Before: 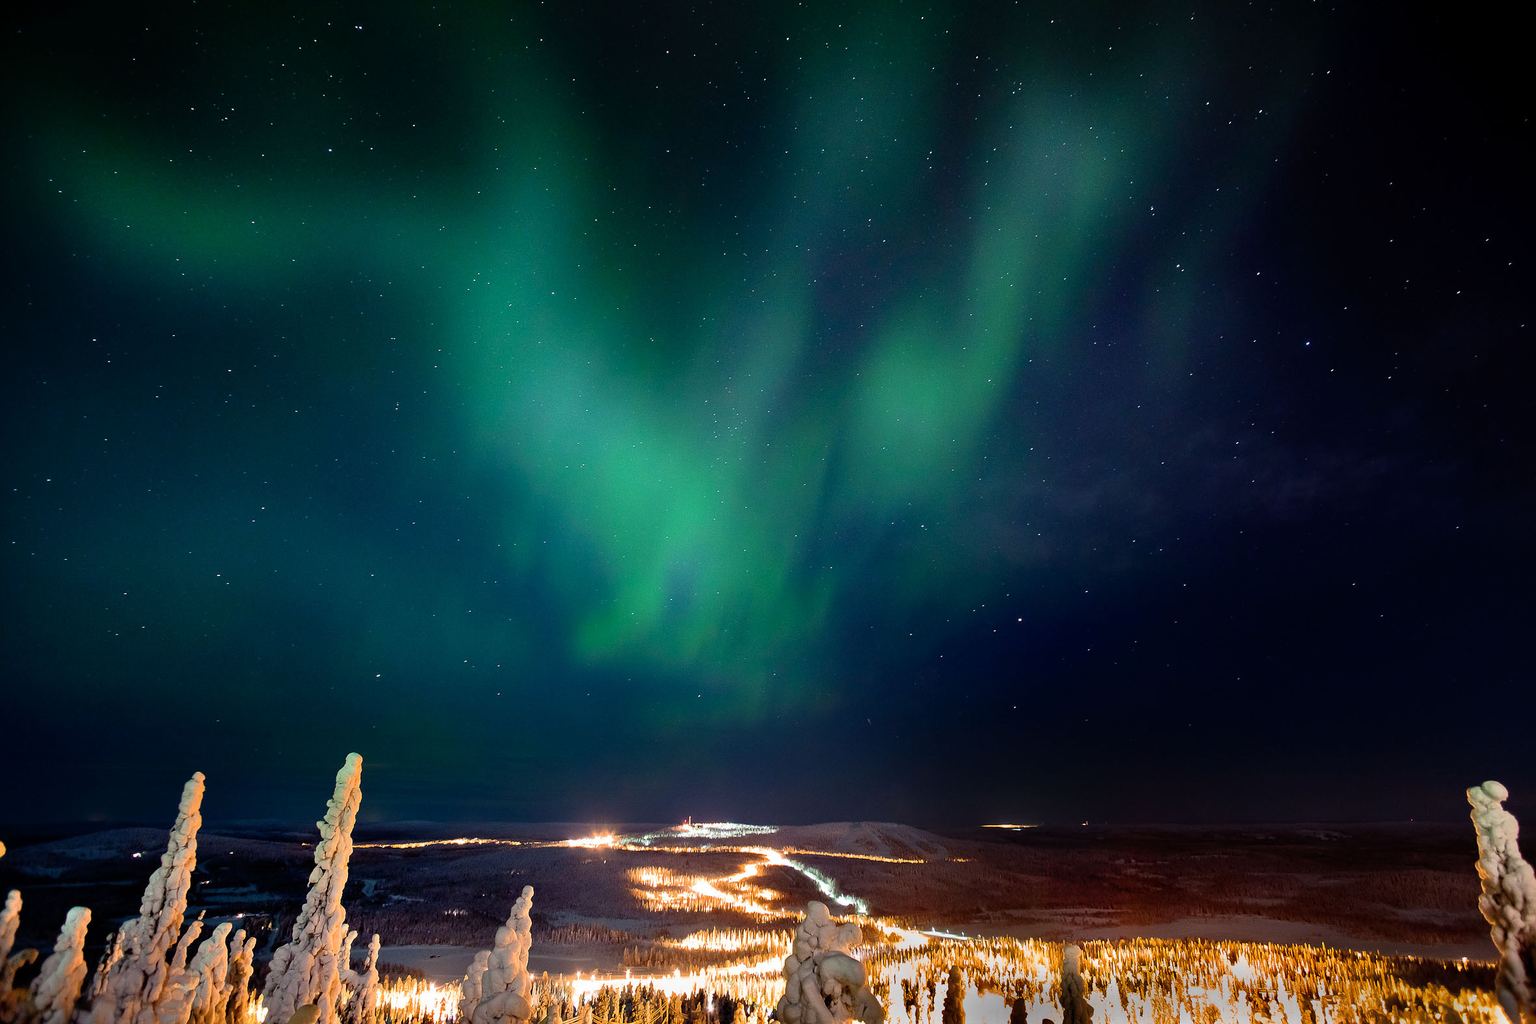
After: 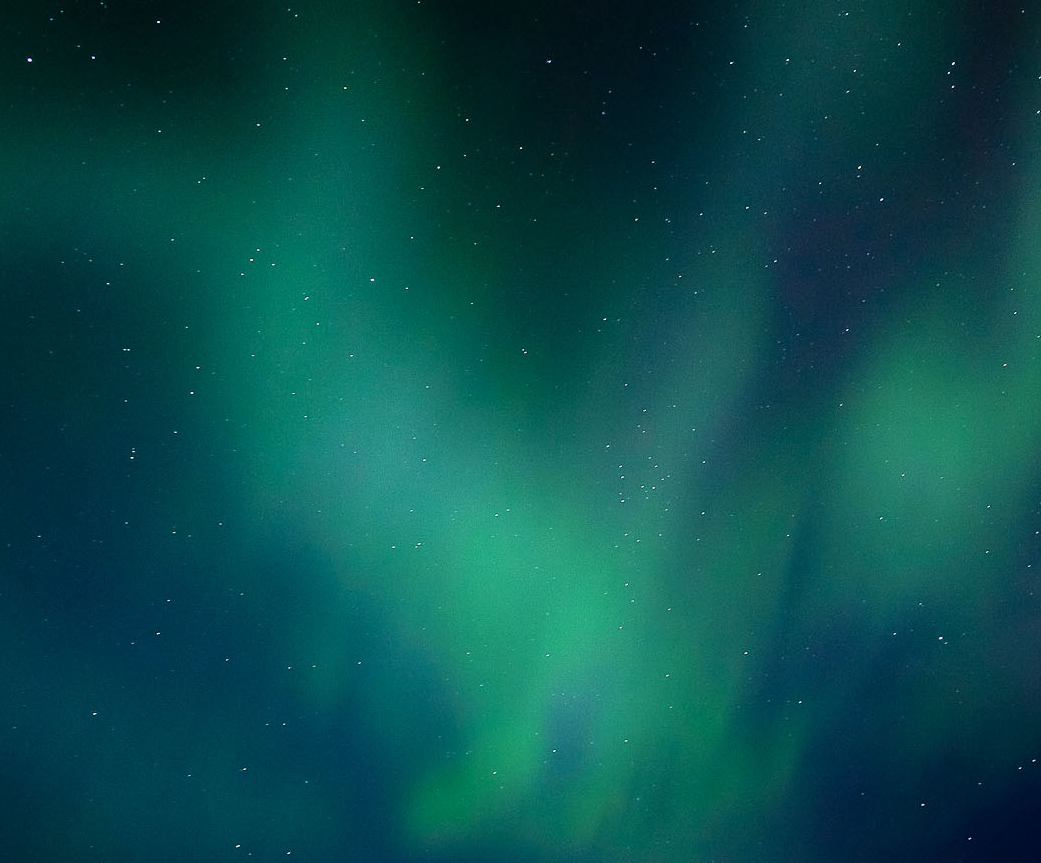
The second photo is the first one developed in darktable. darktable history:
crop: left 20.248%, top 10.86%, right 35.675%, bottom 34.321%
tone equalizer: on, module defaults
